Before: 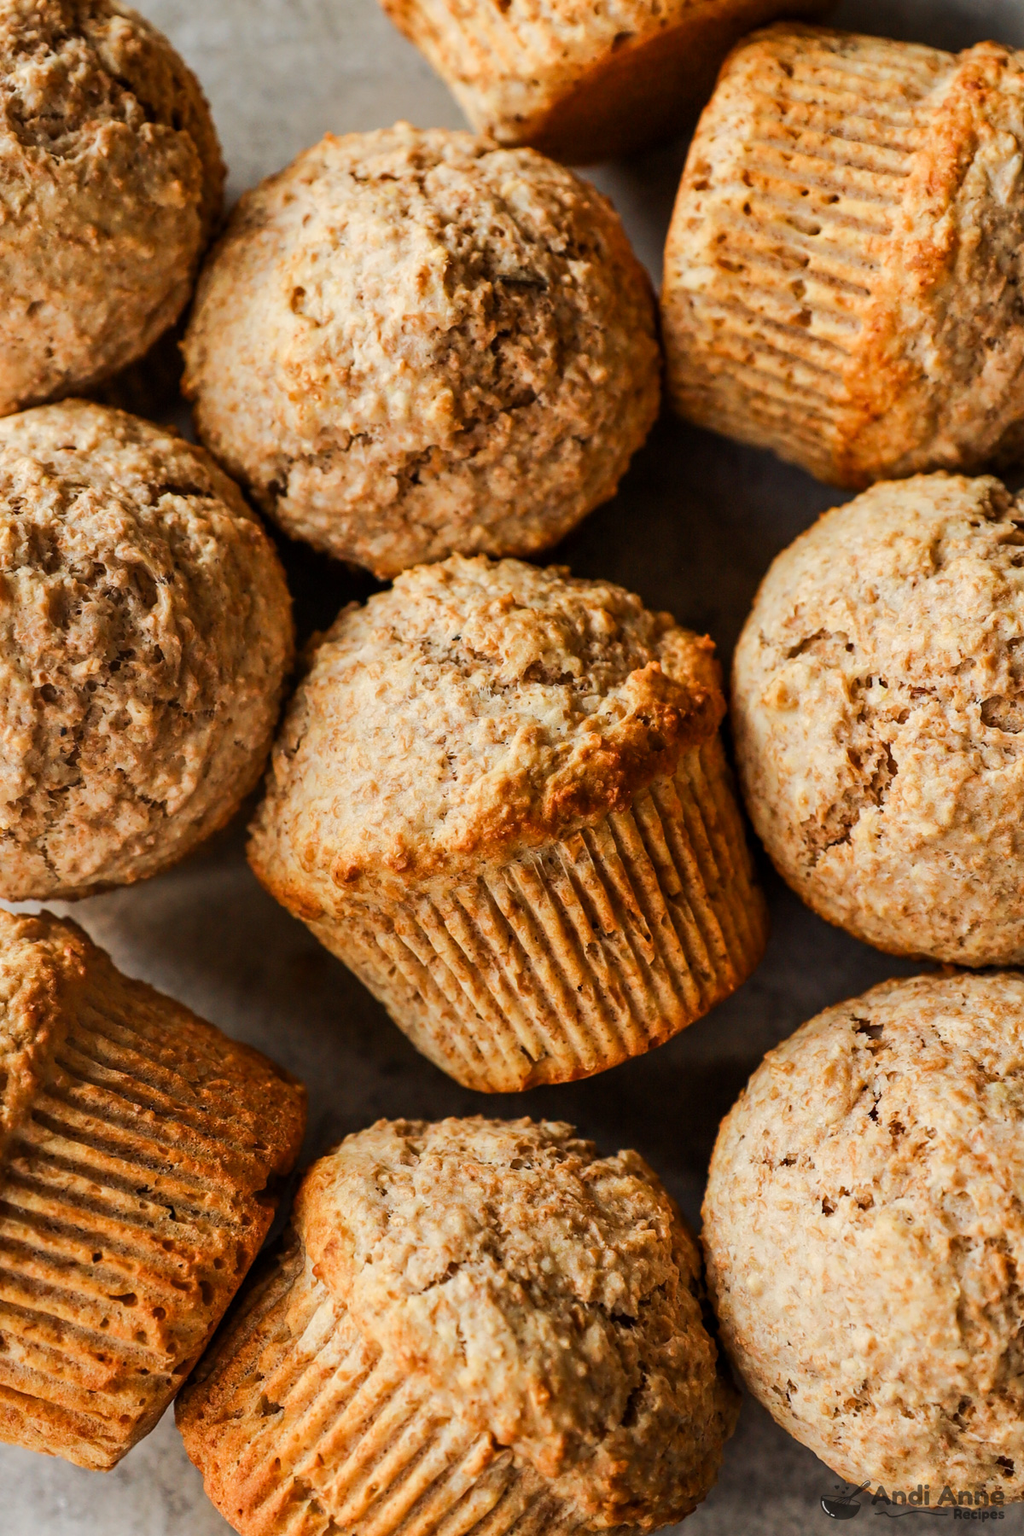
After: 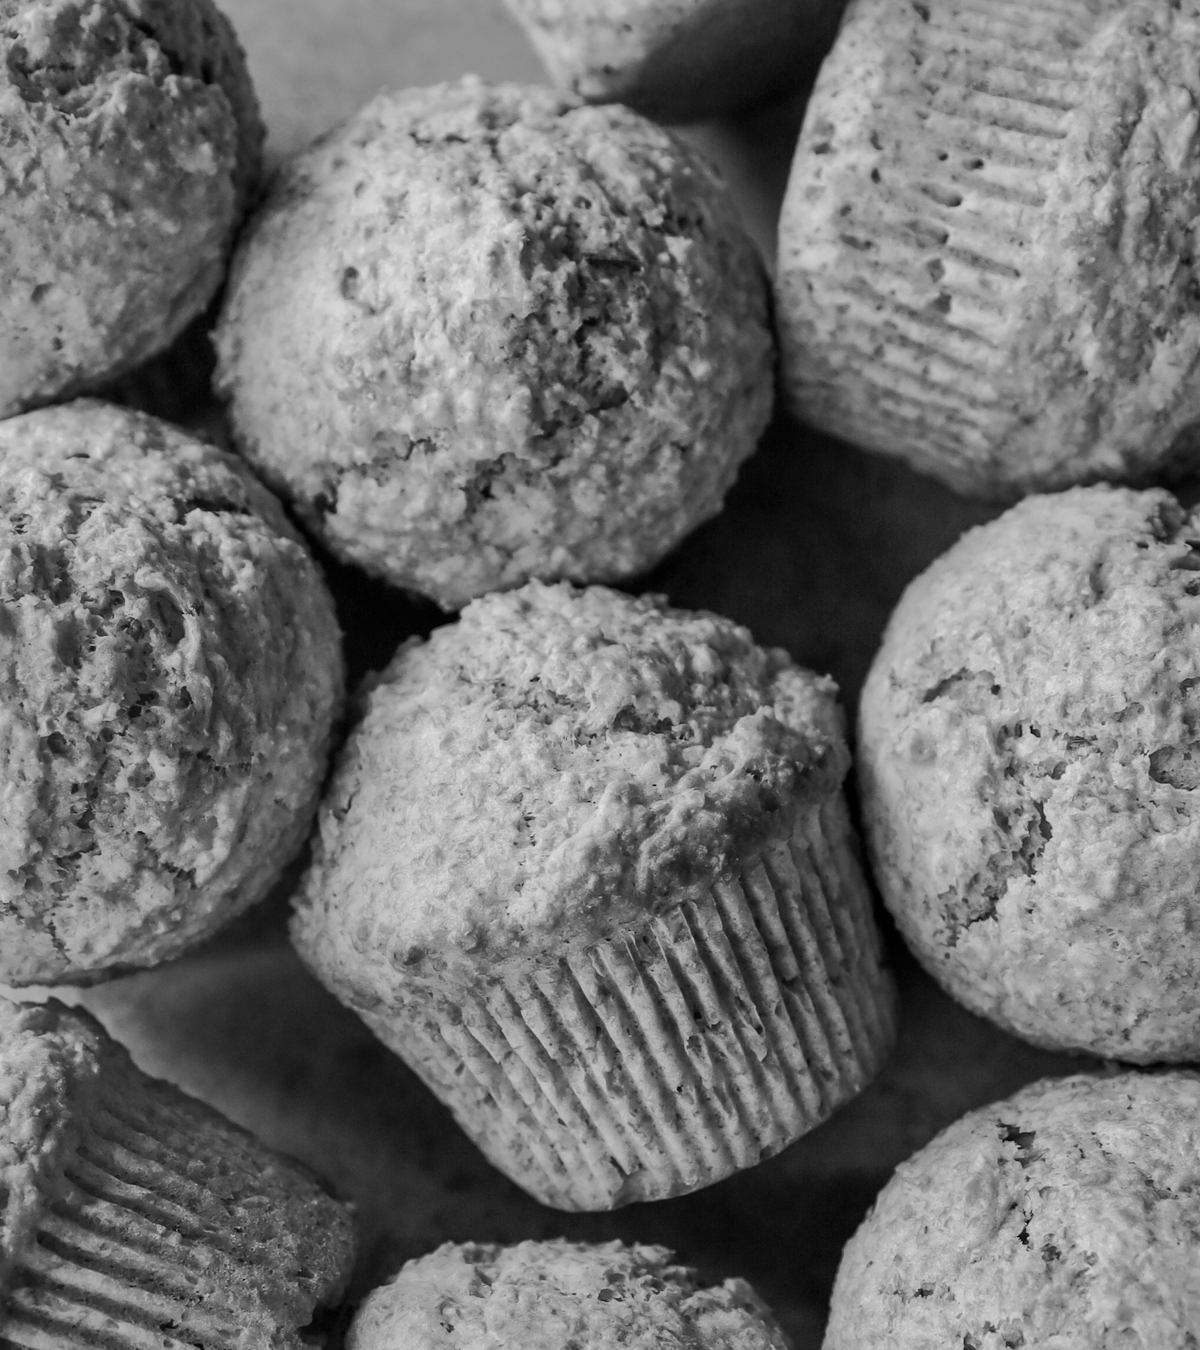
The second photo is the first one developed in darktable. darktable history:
shadows and highlights: shadows 40, highlights -60
monochrome: a -6.99, b 35.61, size 1.4
crop: top 3.857%, bottom 21.132%
